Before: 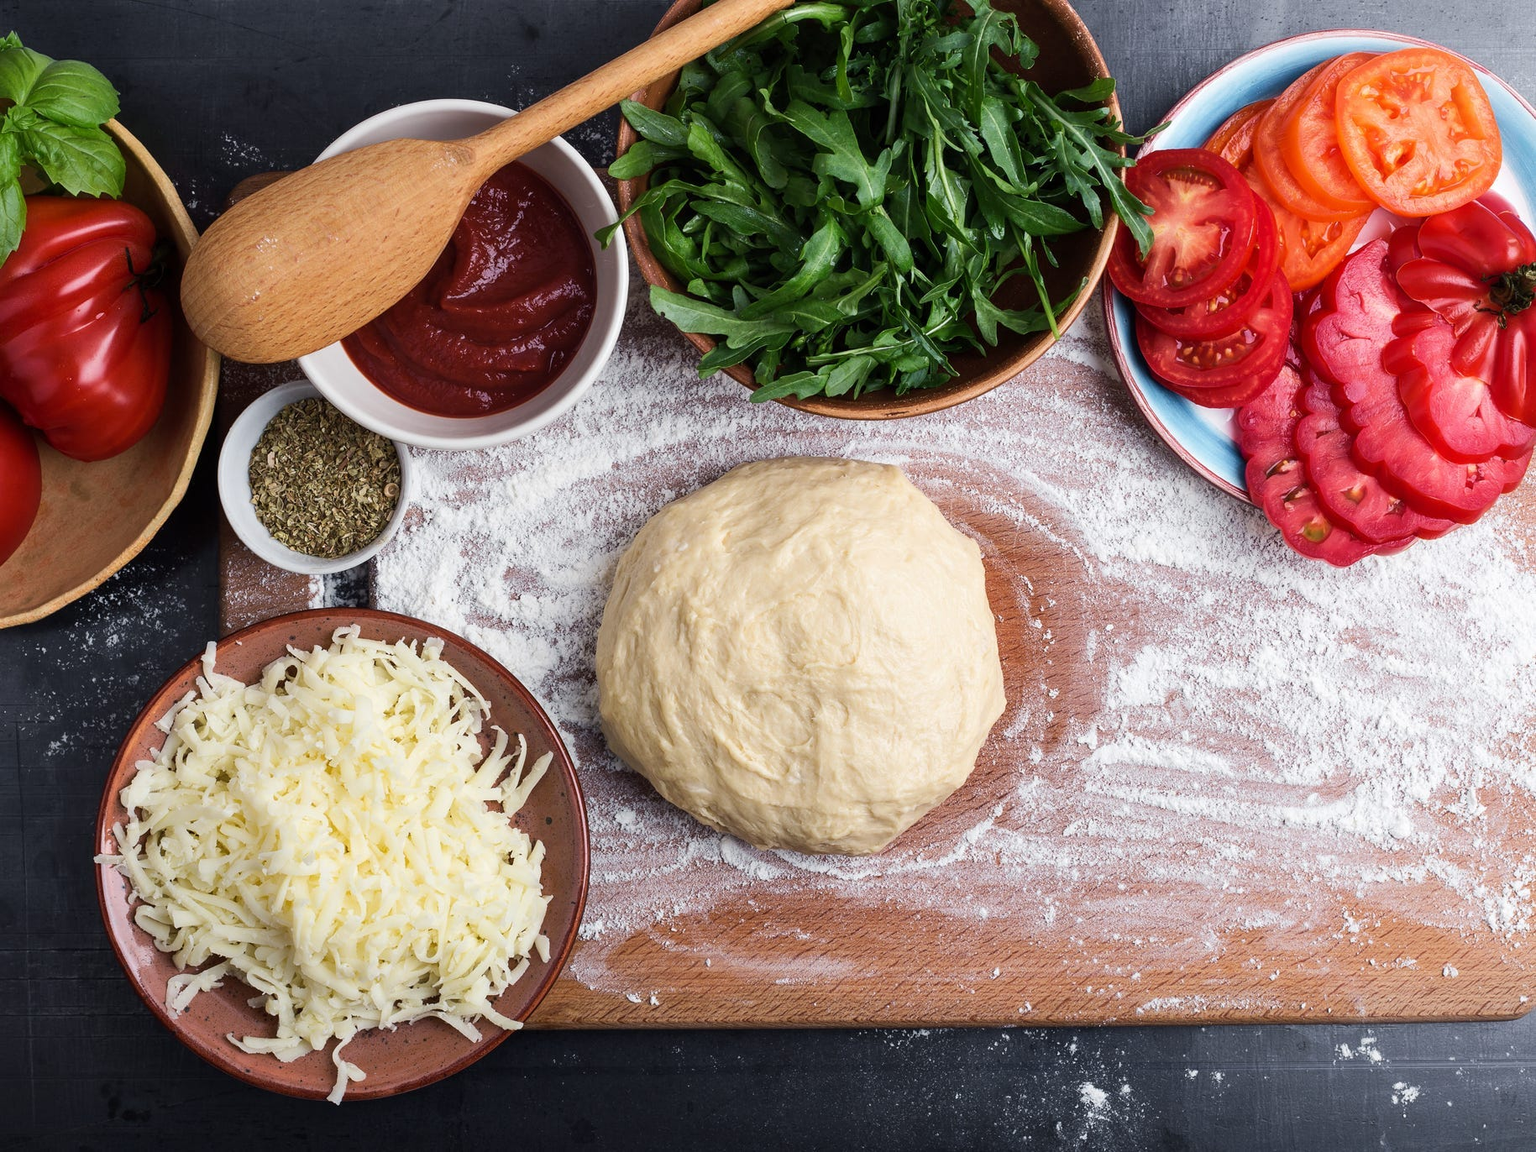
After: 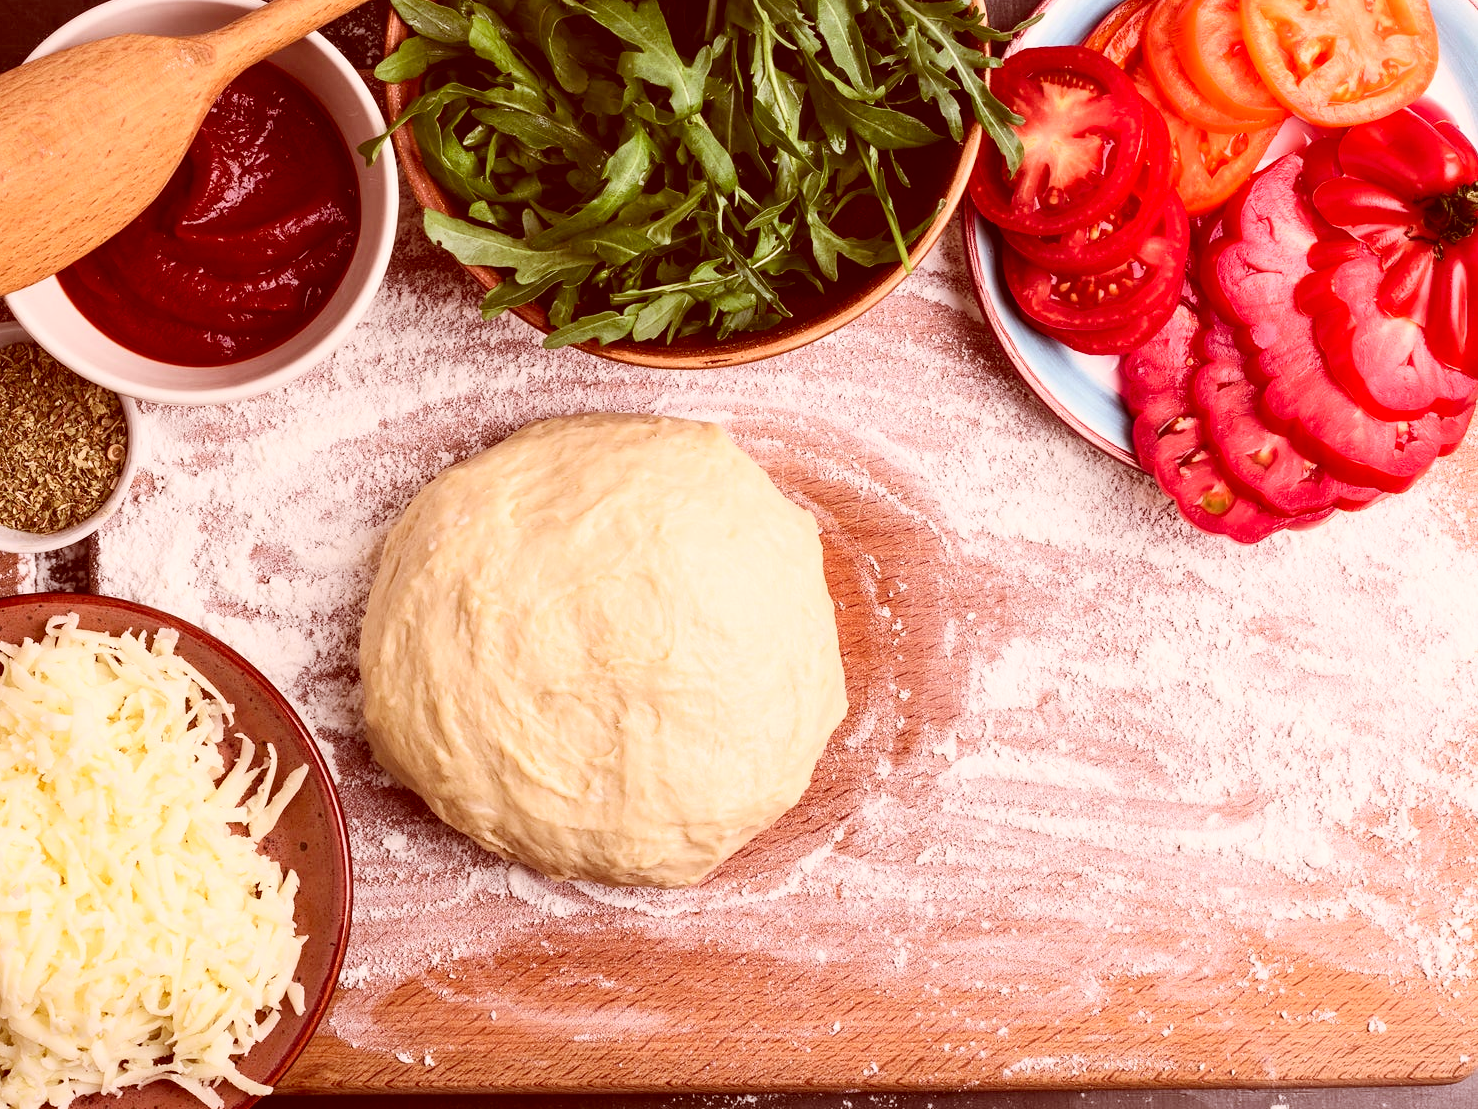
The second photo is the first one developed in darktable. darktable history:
color correction: highlights a* 9.03, highlights b* 8.71, shadows a* 40, shadows b* 40, saturation 0.8
contrast brightness saturation: contrast 0.2, brightness 0.16, saturation 0.22
crop: left 19.159%, top 9.58%, bottom 9.58%
